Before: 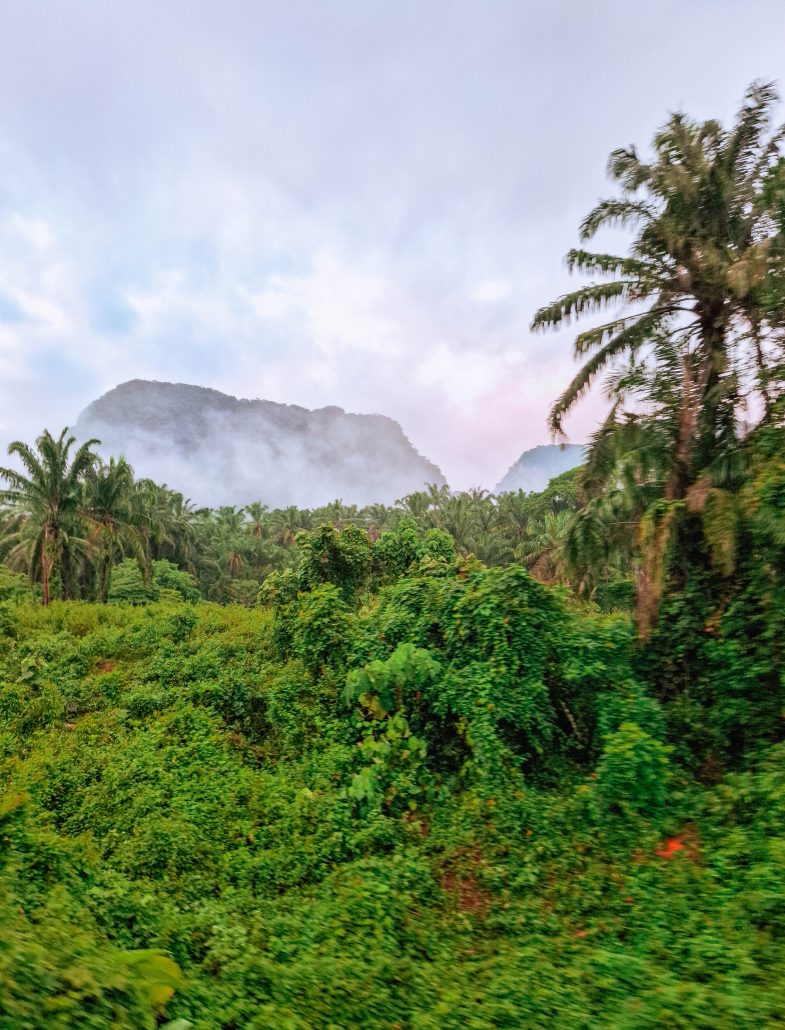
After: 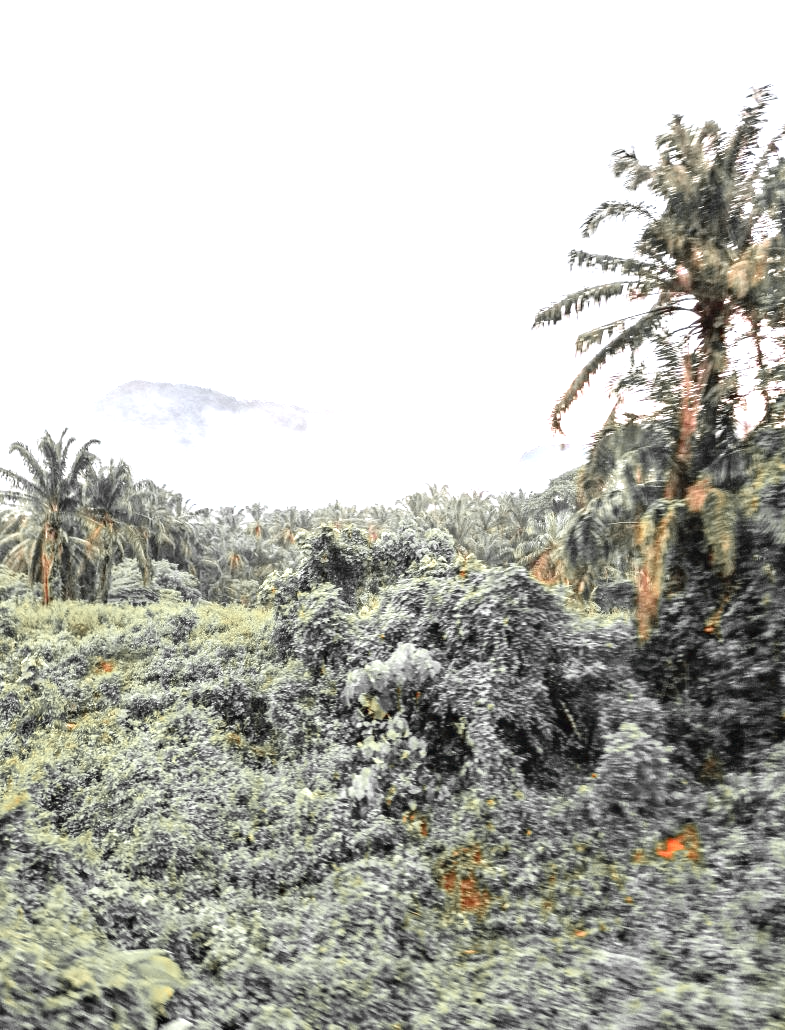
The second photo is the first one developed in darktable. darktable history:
contrast brightness saturation: contrast 0.1, saturation -0.36
color zones: curves: ch1 [(0, 0.679) (0.143, 0.647) (0.286, 0.261) (0.378, -0.011) (0.571, 0.396) (0.714, 0.399) (0.857, 0.406) (1, 0.679)]
exposure: black level correction 0, exposure 1.45 EV, compensate exposure bias true, compensate highlight preservation false
